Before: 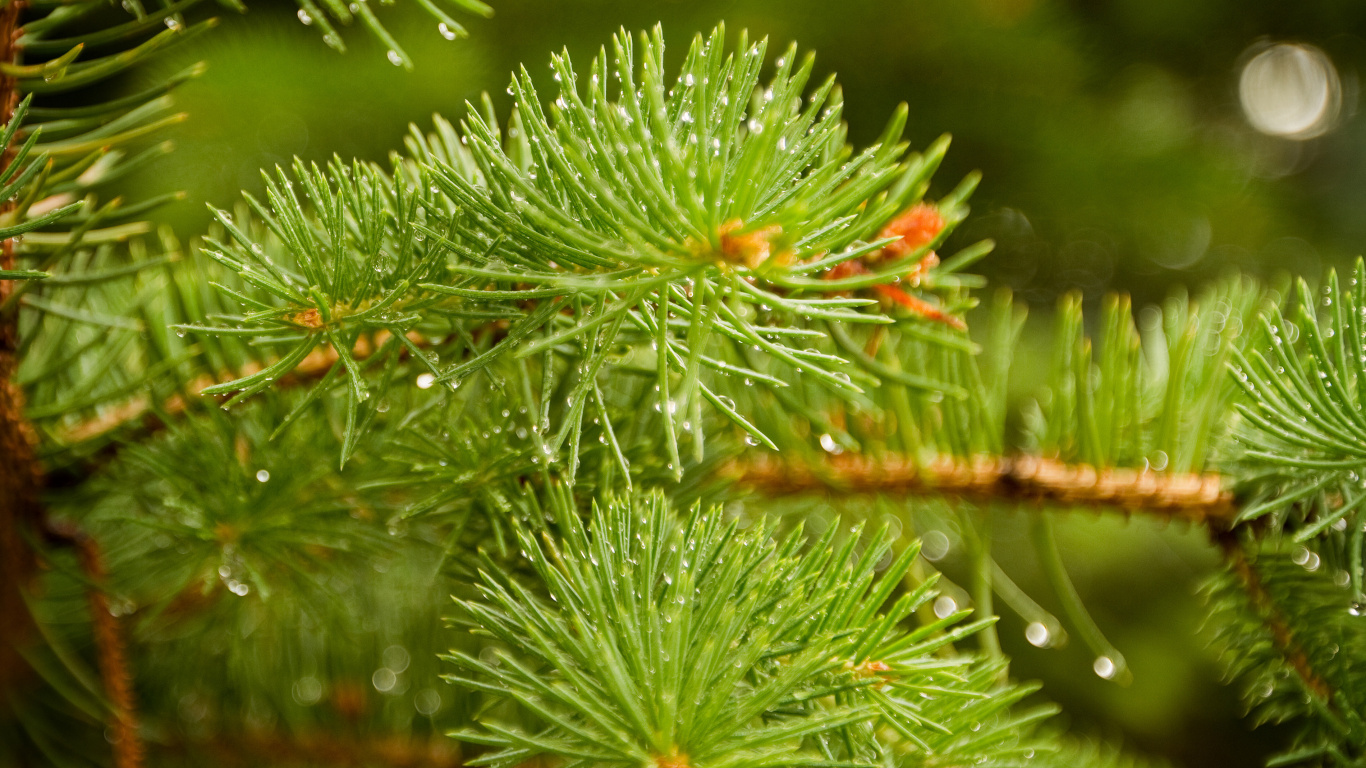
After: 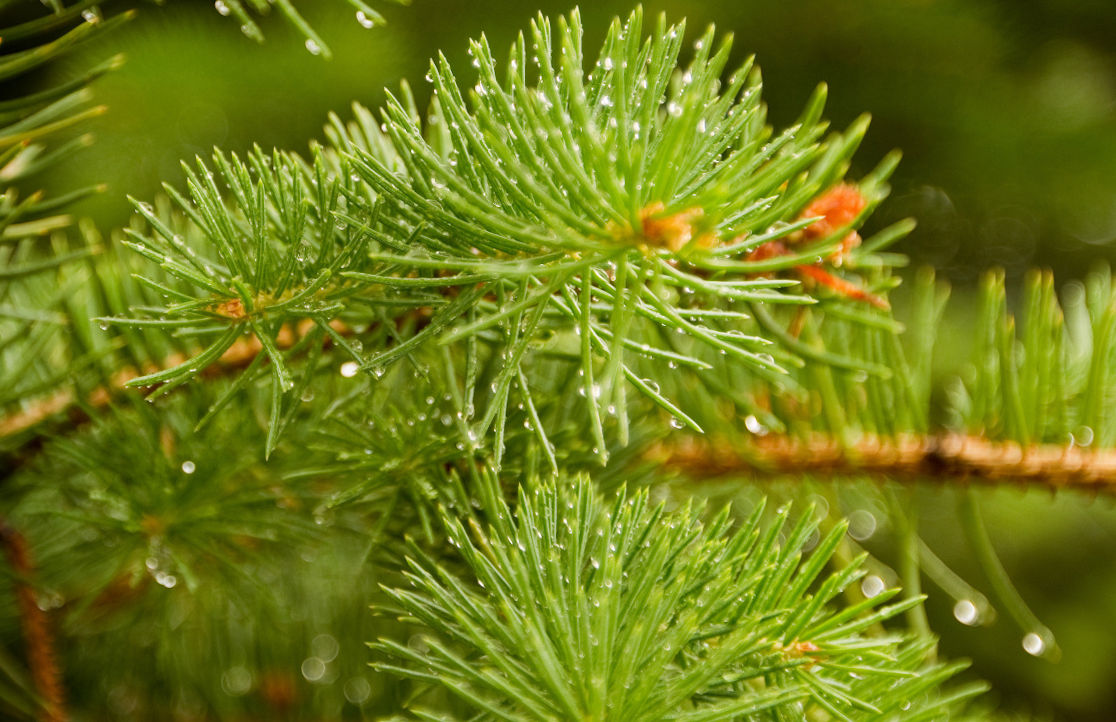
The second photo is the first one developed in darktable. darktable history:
crop and rotate: angle 1°, left 4.218%, top 0.62%, right 11.544%, bottom 2.411%
